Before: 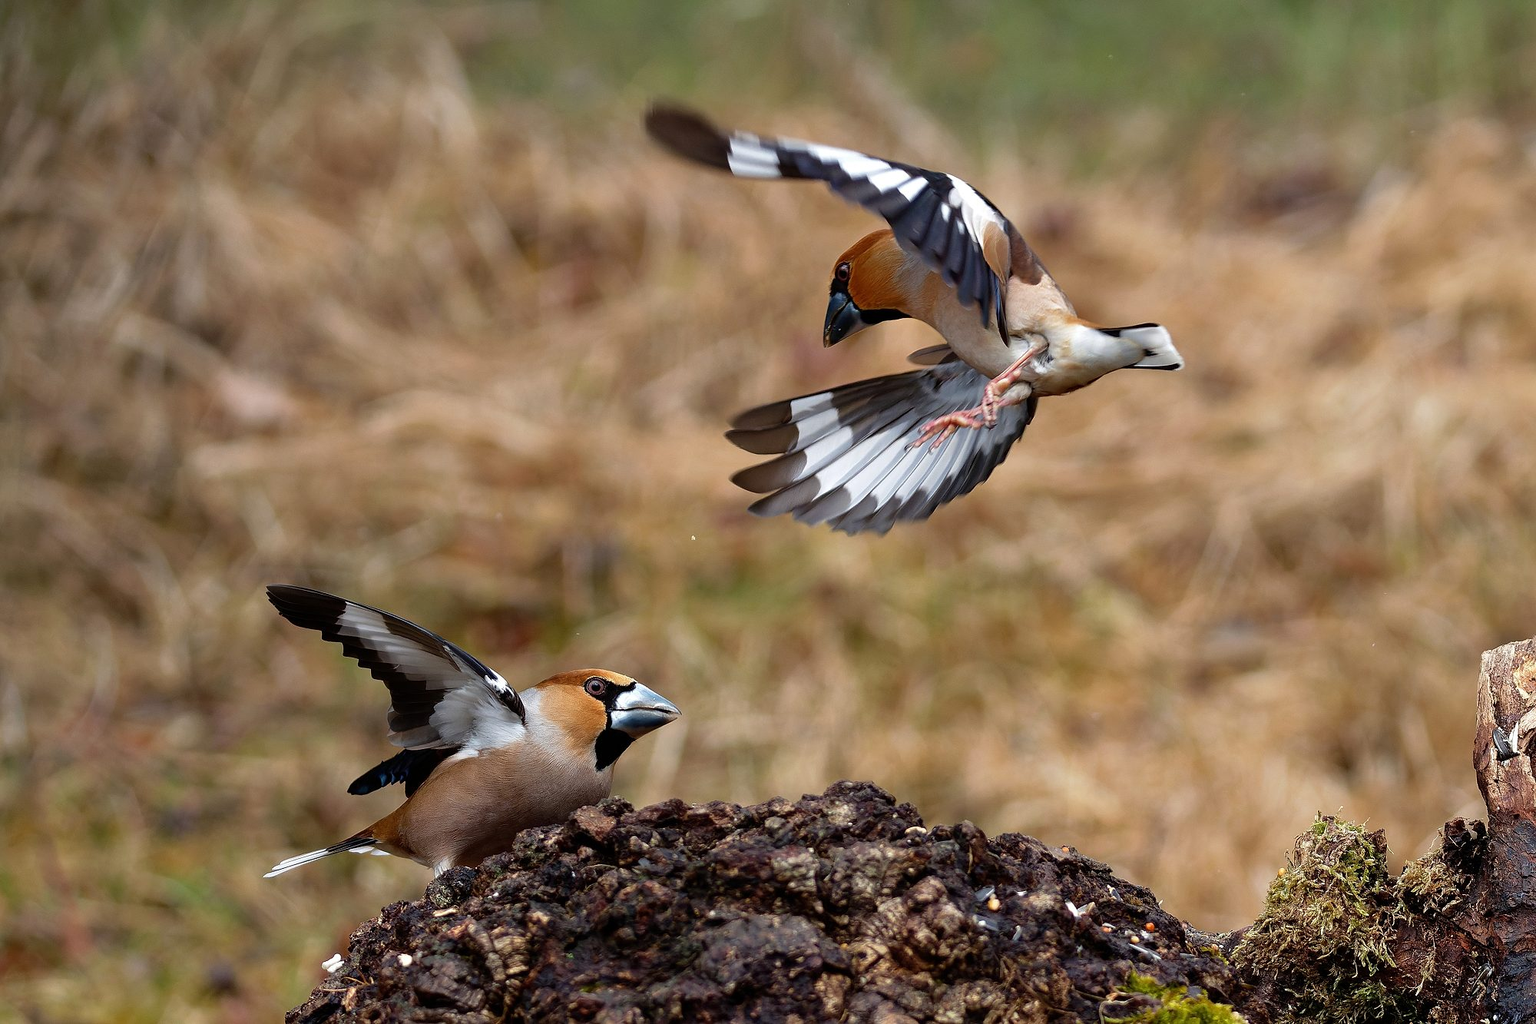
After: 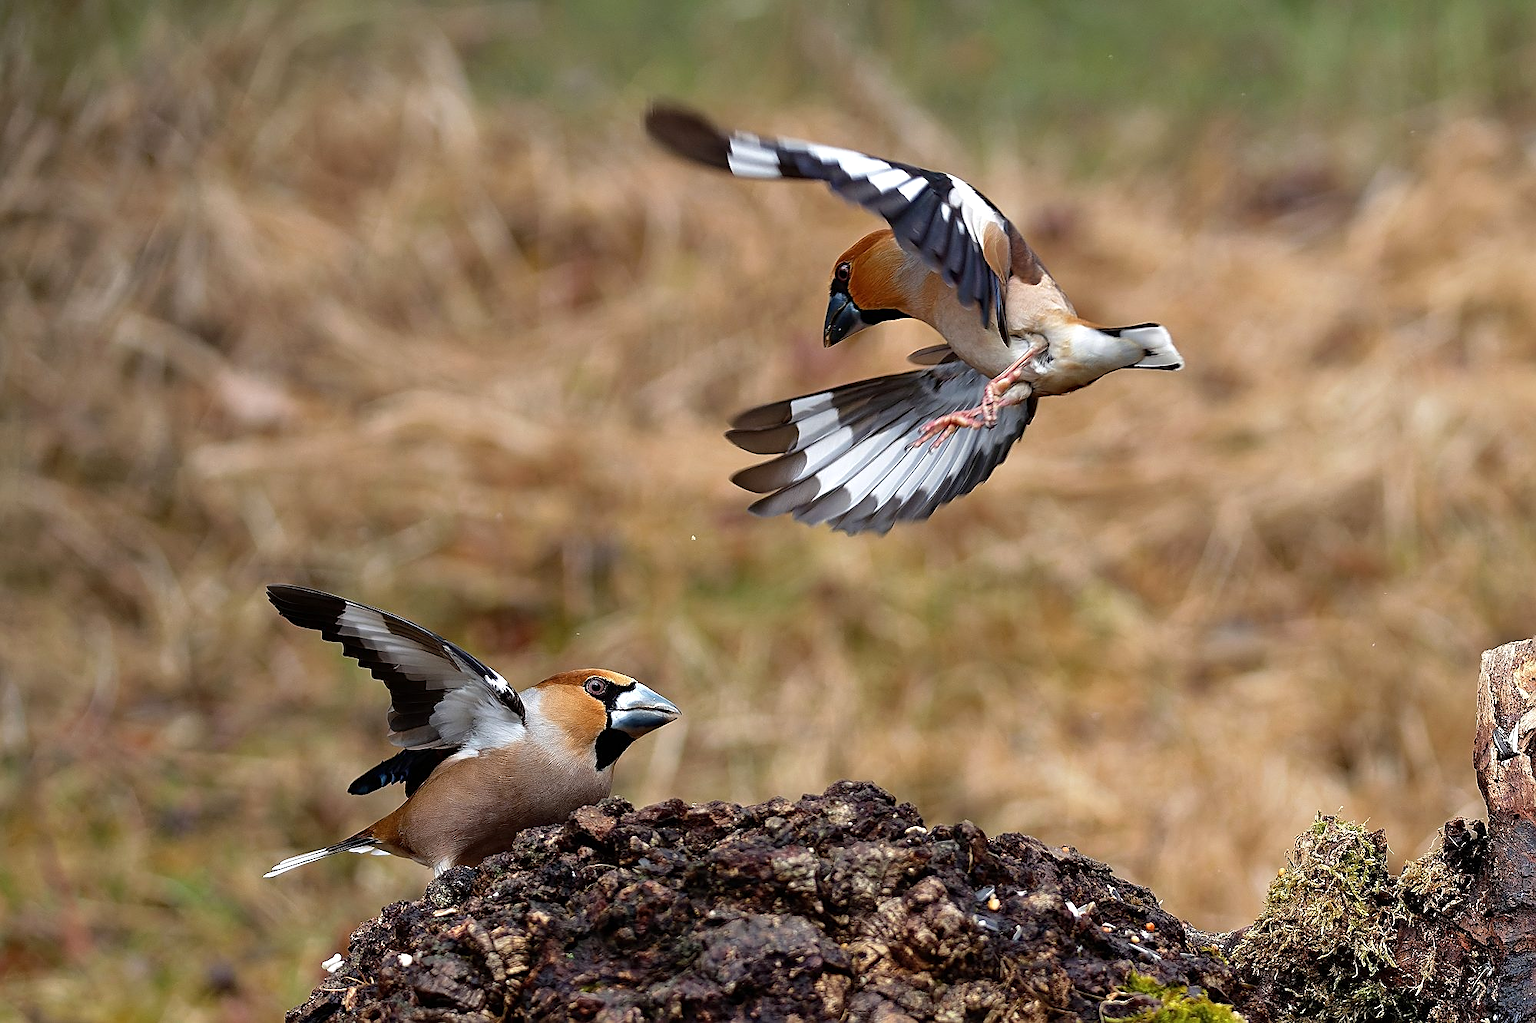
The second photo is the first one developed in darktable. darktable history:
sharpen: on, module defaults
shadows and highlights: shadows 36.38, highlights -26.81, soften with gaussian
exposure: exposure 0.128 EV, compensate highlight preservation false
